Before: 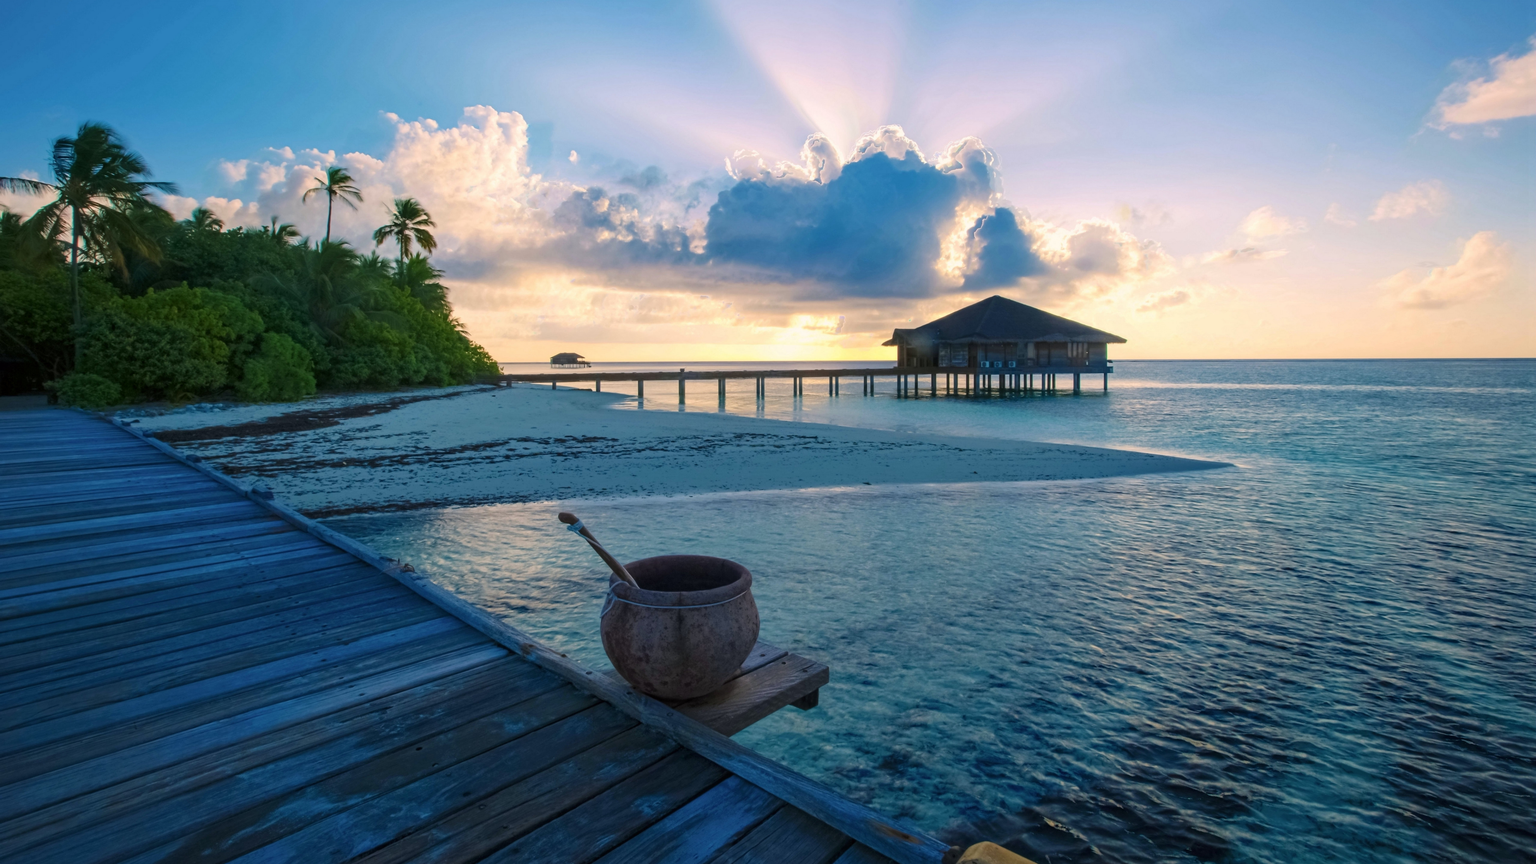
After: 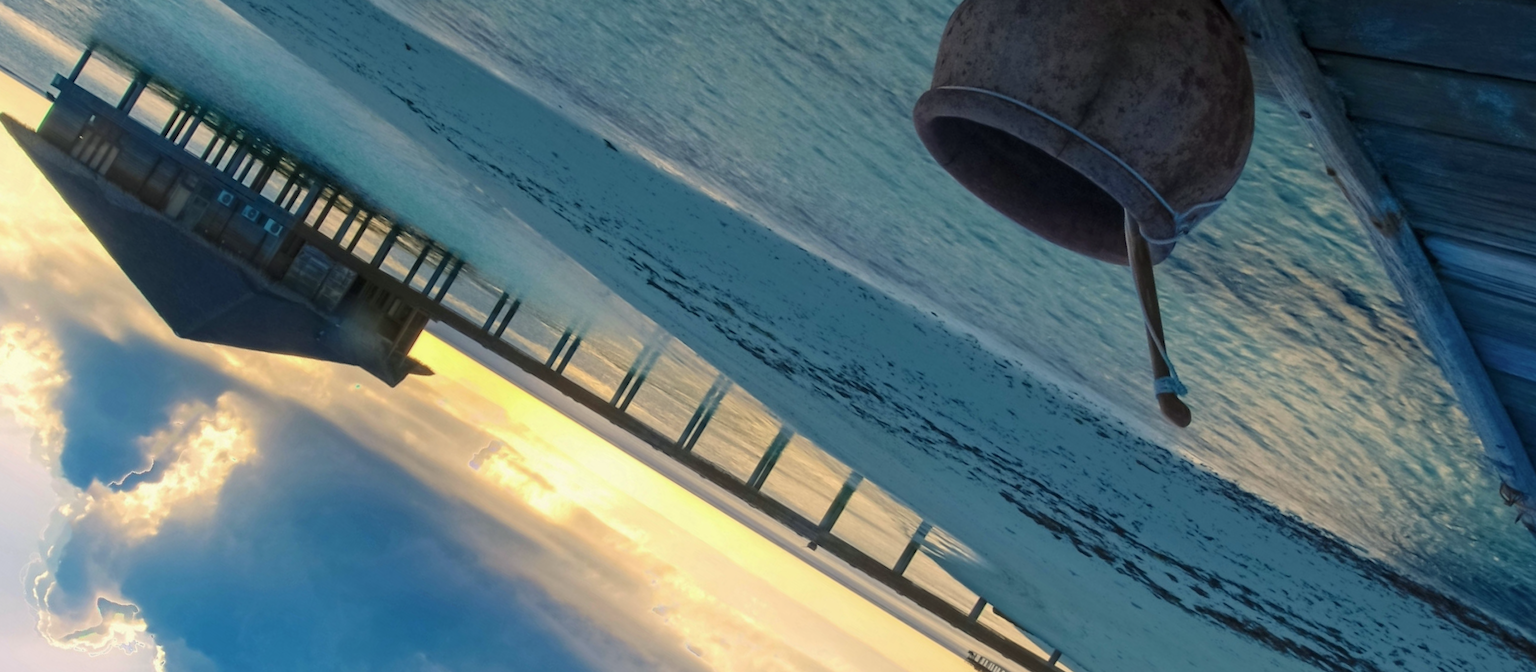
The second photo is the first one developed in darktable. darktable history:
shadows and highlights: radius 94.63, shadows -13.85, white point adjustment 0.218, highlights 32.25, compress 48.47%, soften with gaussian
crop and rotate: angle 148.31°, left 9.091%, top 15.681%, right 4.595%, bottom 17.077%
color correction: highlights a* -4.43, highlights b* 7.02
tone curve: curves: ch0 [(0, 0) (0.915, 0.89) (1, 1)], preserve colors none
